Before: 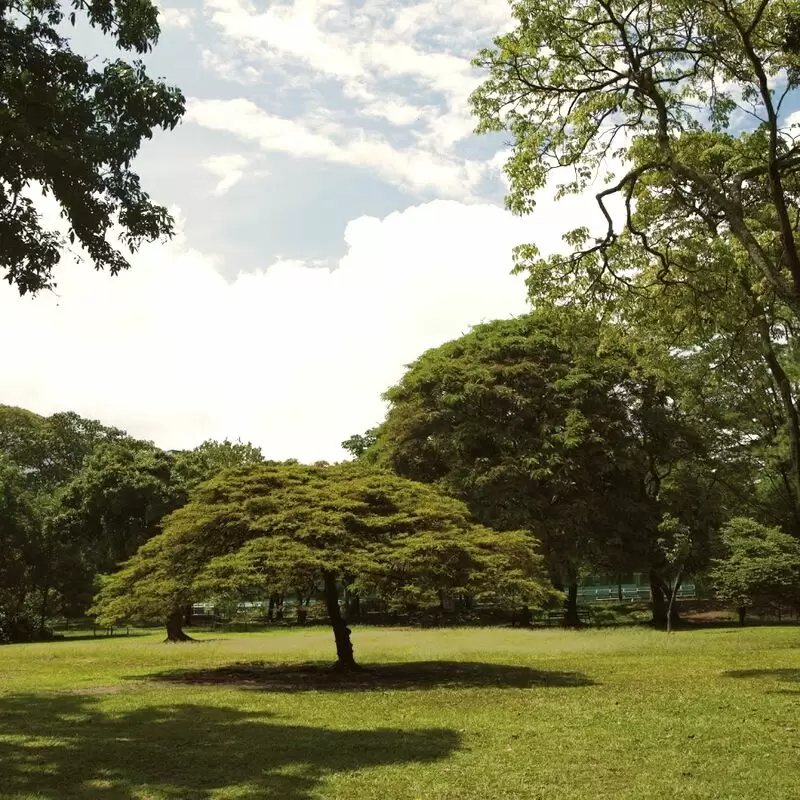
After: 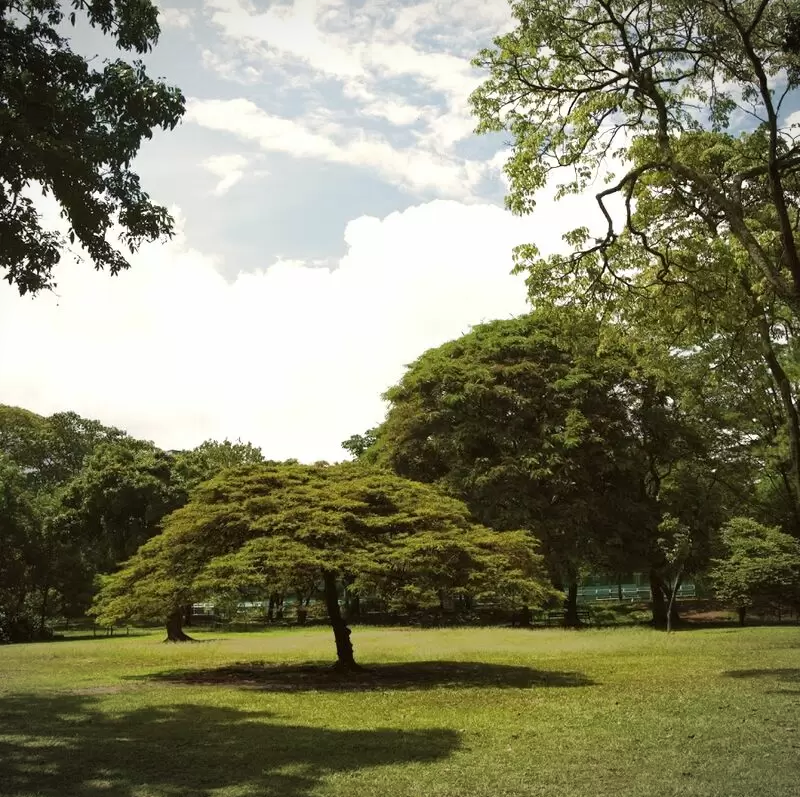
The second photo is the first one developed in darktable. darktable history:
crop: top 0.123%, bottom 0.183%
vignetting: fall-off start 99.47%, fall-off radius 71.1%, width/height ratio 1.177
